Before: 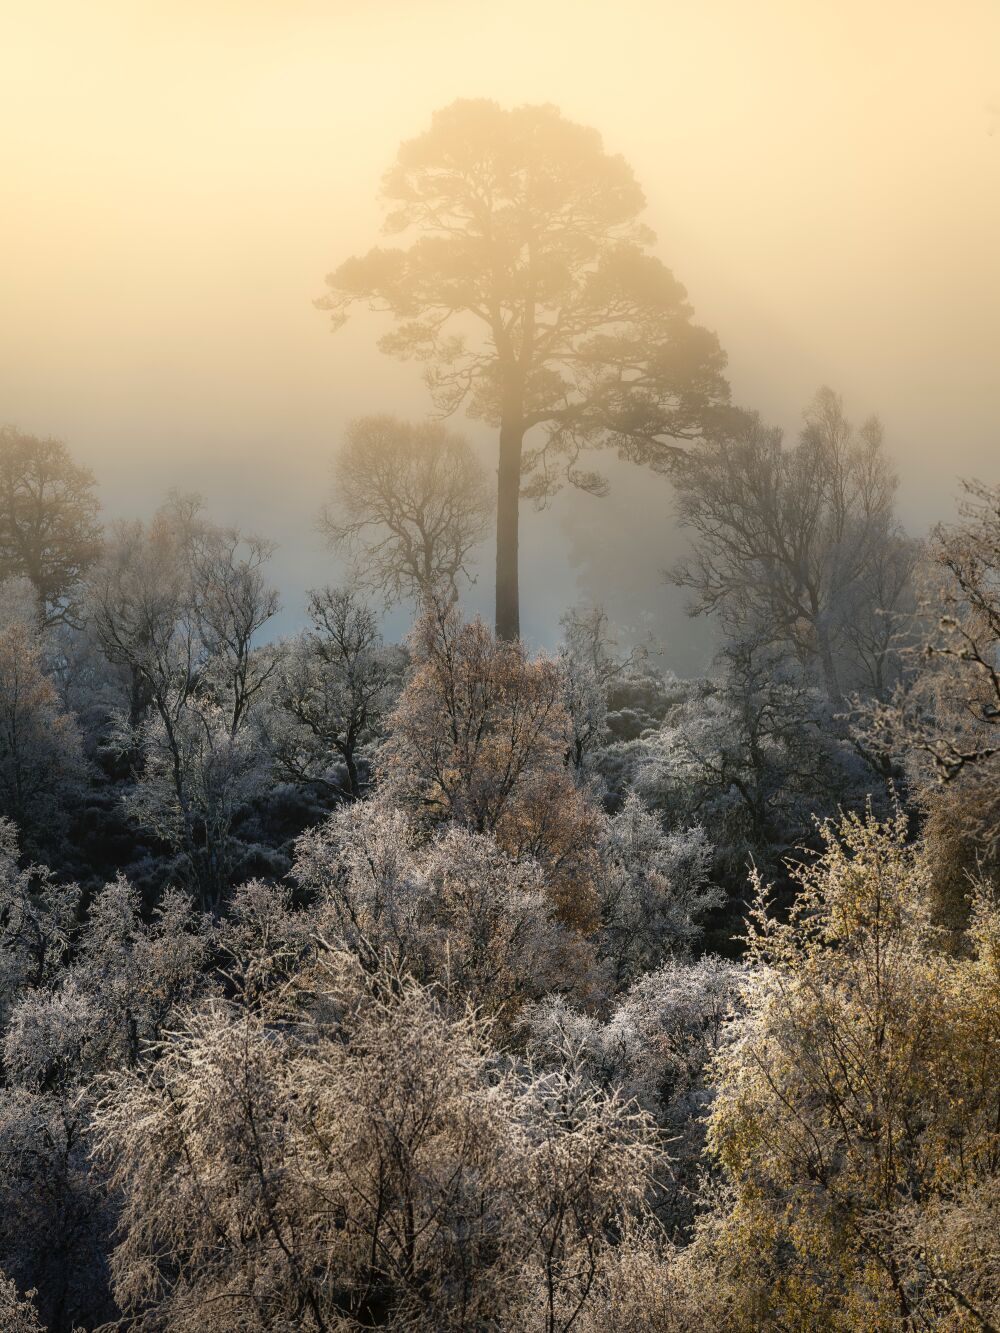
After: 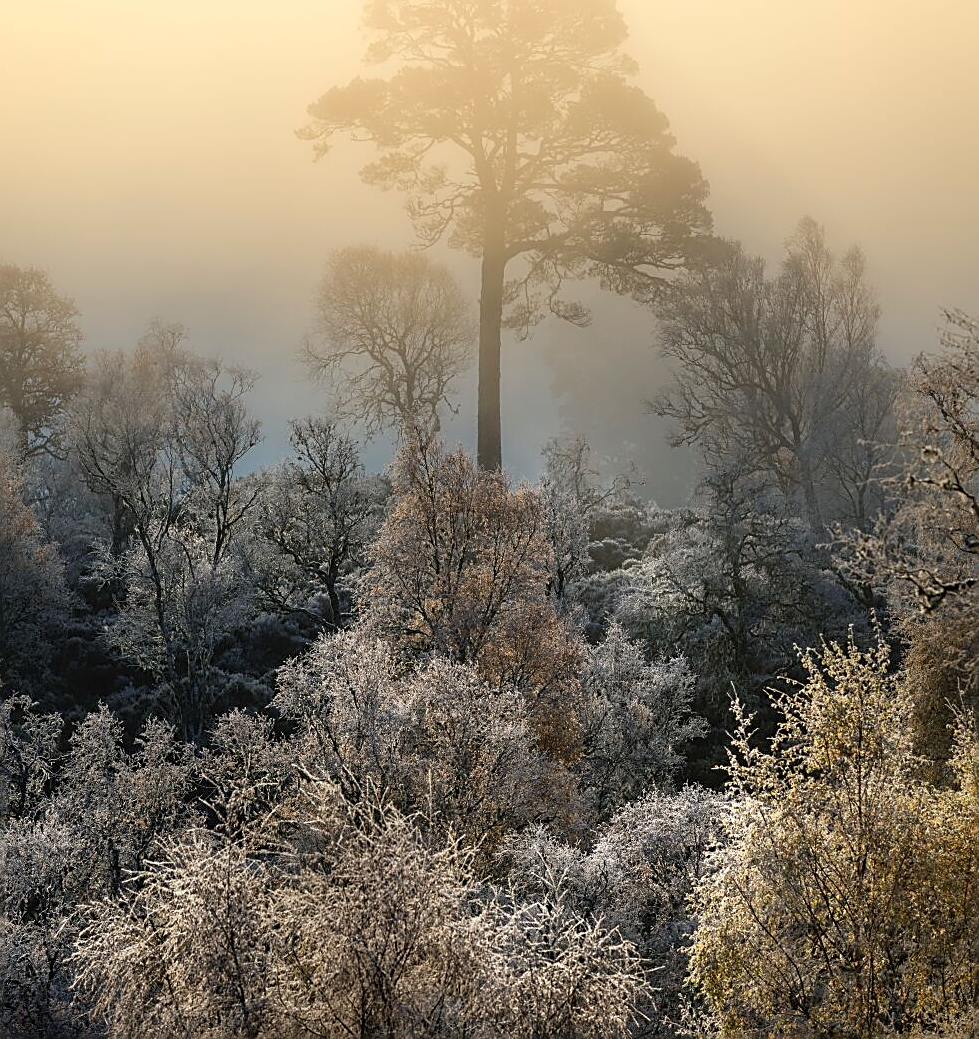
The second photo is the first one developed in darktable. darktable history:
crop and rotate: left 1.814%, top 12.818%, right 0.25%, bottom 9.225%
sharpen: amount 0.75
